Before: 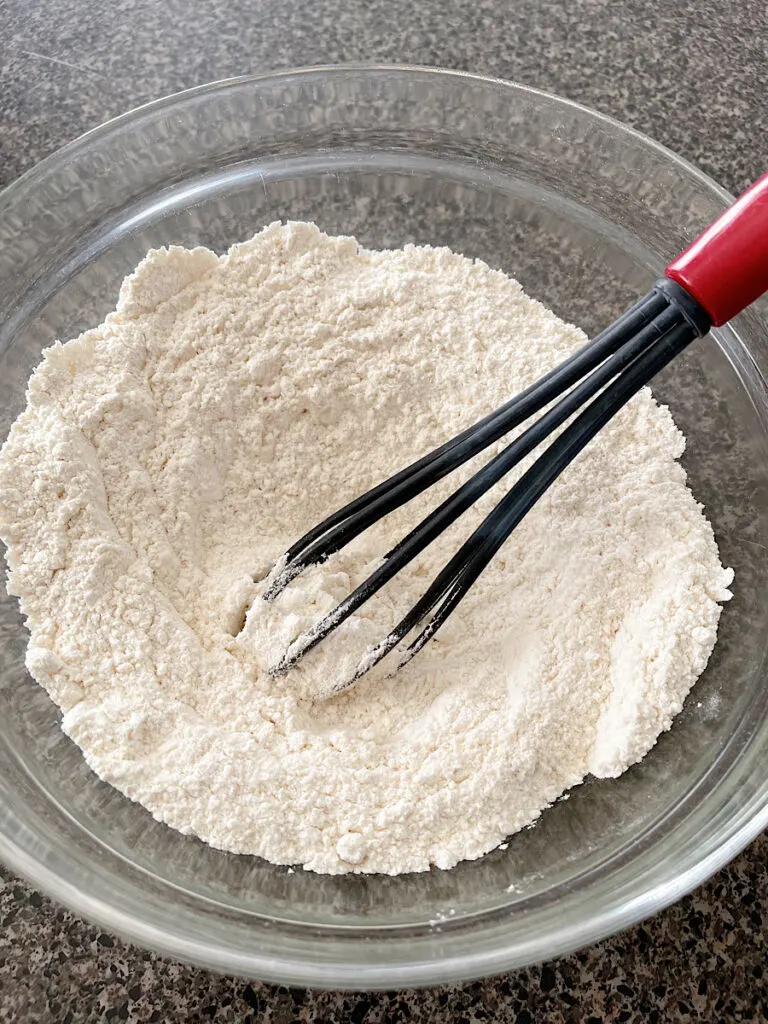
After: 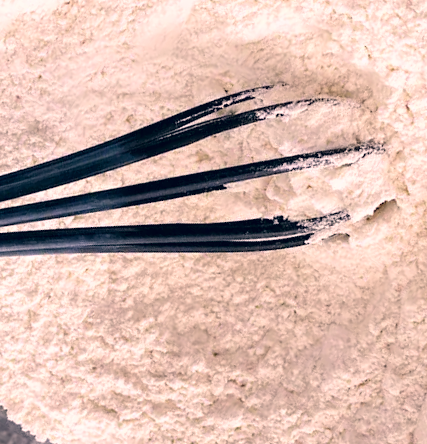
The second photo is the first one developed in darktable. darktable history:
color zones: curves: ch0 [(0.25, 0.5) (0.347, 0.092) (0.75, 0.5)]; ch1 [(0.25, 0.5) (0.33, 0.51) (0.75, 0.5)]
velvia: on, module defaults
color correction: highlights a* 14.1, highlights b* 5.66, shadows a* -5.35, shadows b* -15.28, saturation 0.833
crop and rotate: angle 148.13°, left 9.162%, top 15.588%, right 4.367%, bottom 17%
